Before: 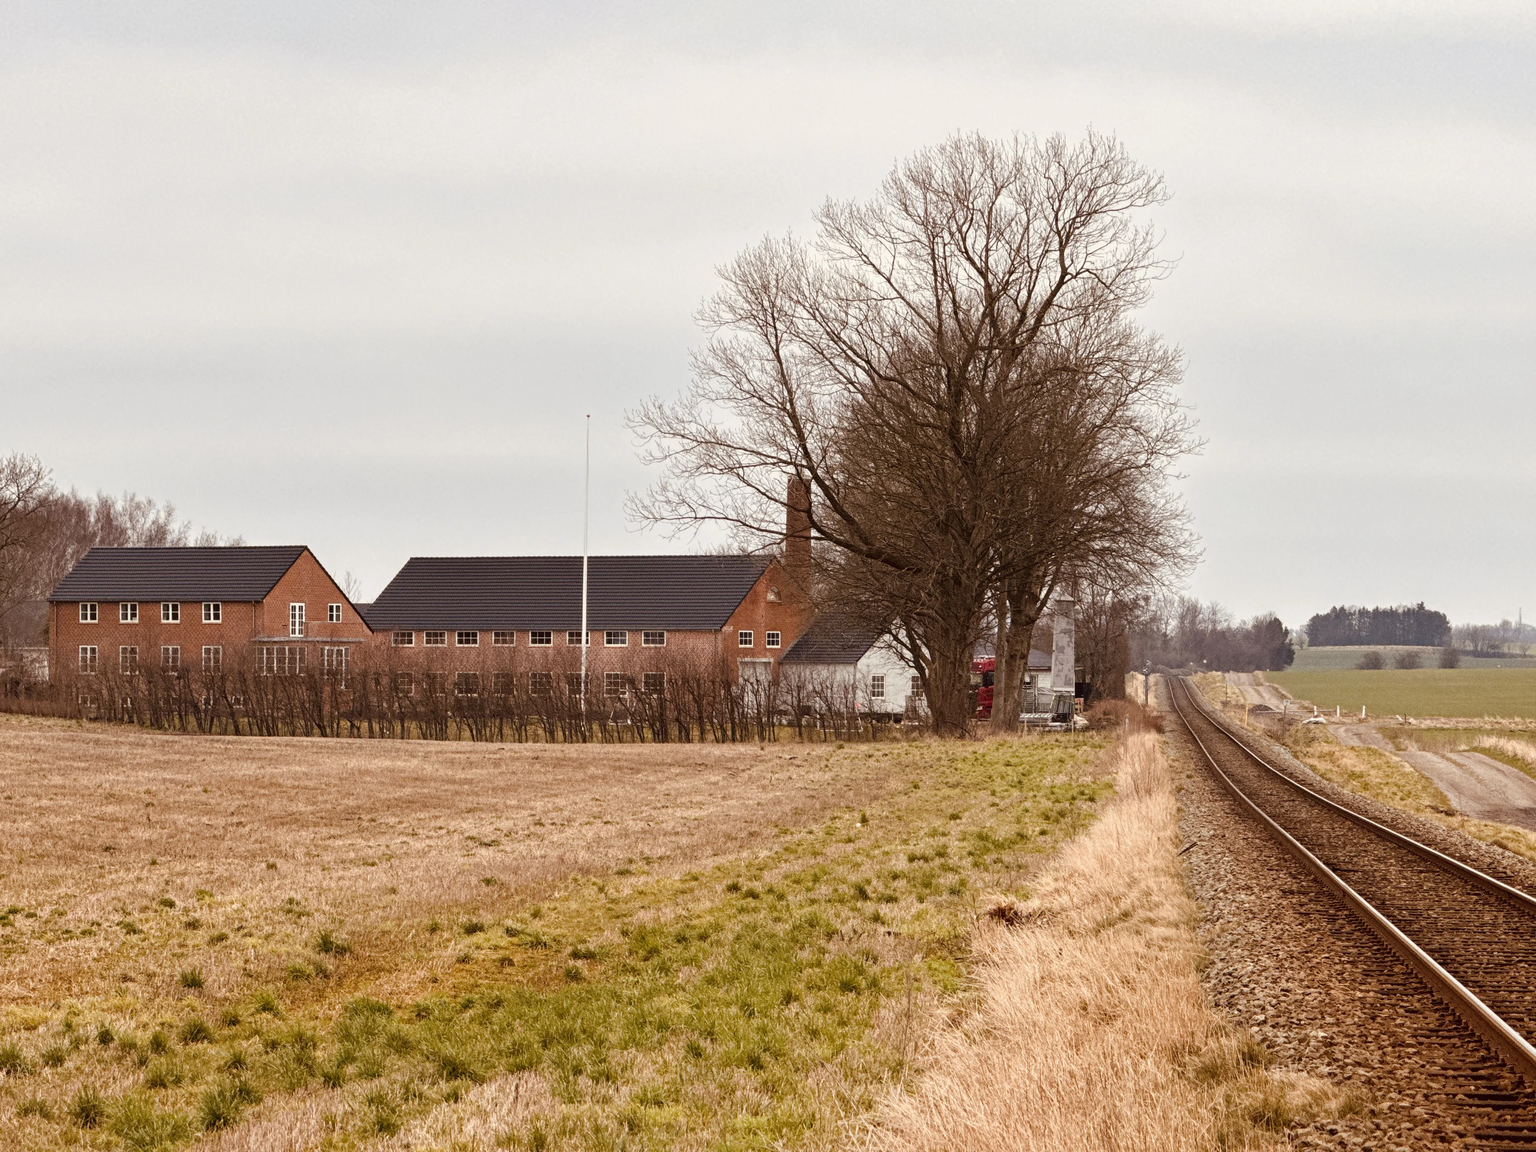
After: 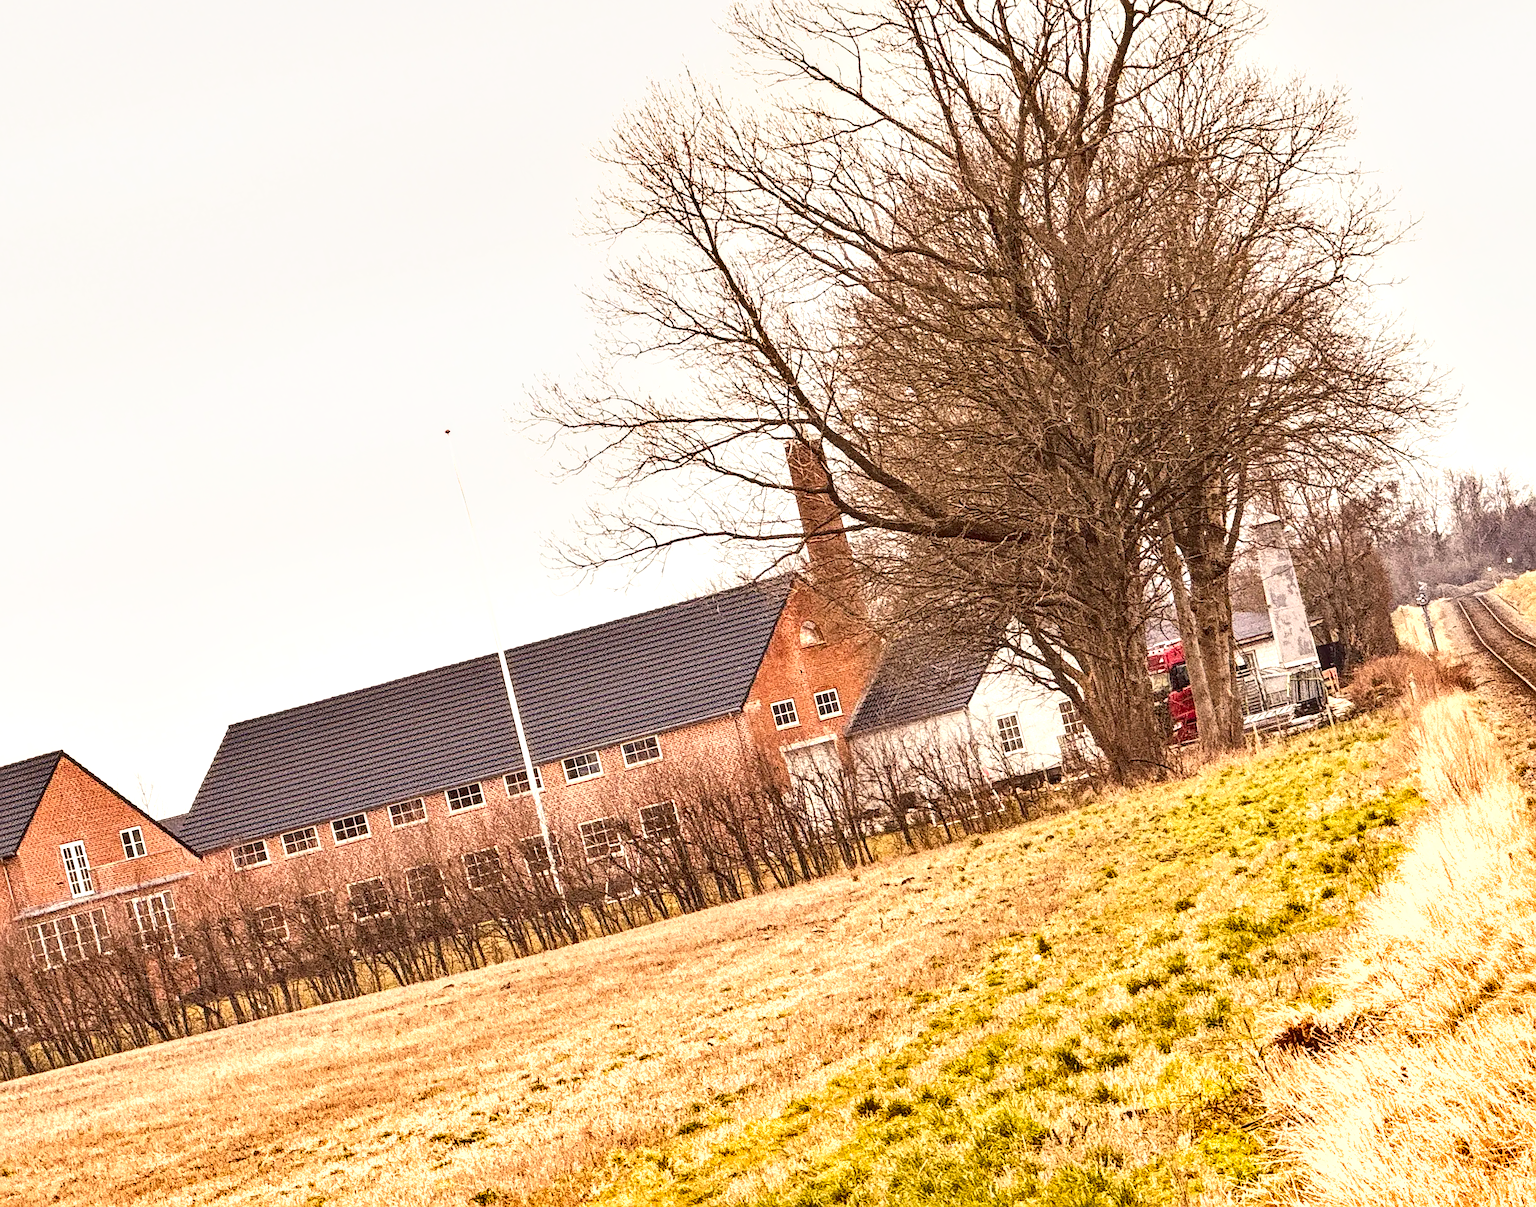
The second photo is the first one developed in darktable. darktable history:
sharpen: on, module defaults
shadows and highlights: soften with gaussian
exposure: black level correction 0, exposure 1 EV, compensate exposure bias true, compensate highlight preservation false
crop and rotate: left 15.446%, right 17.836%
rotate and perspective: rotation -14.8°, crop left 0.1, crop right 0.903, crop top 0.25, crop bottom 0.748
contrast brightness saturation: contrast 0.2, brightness 0.16, saturation 0.22
local contrast: detail 130%
white balance: red 1.009, blue 0.985
